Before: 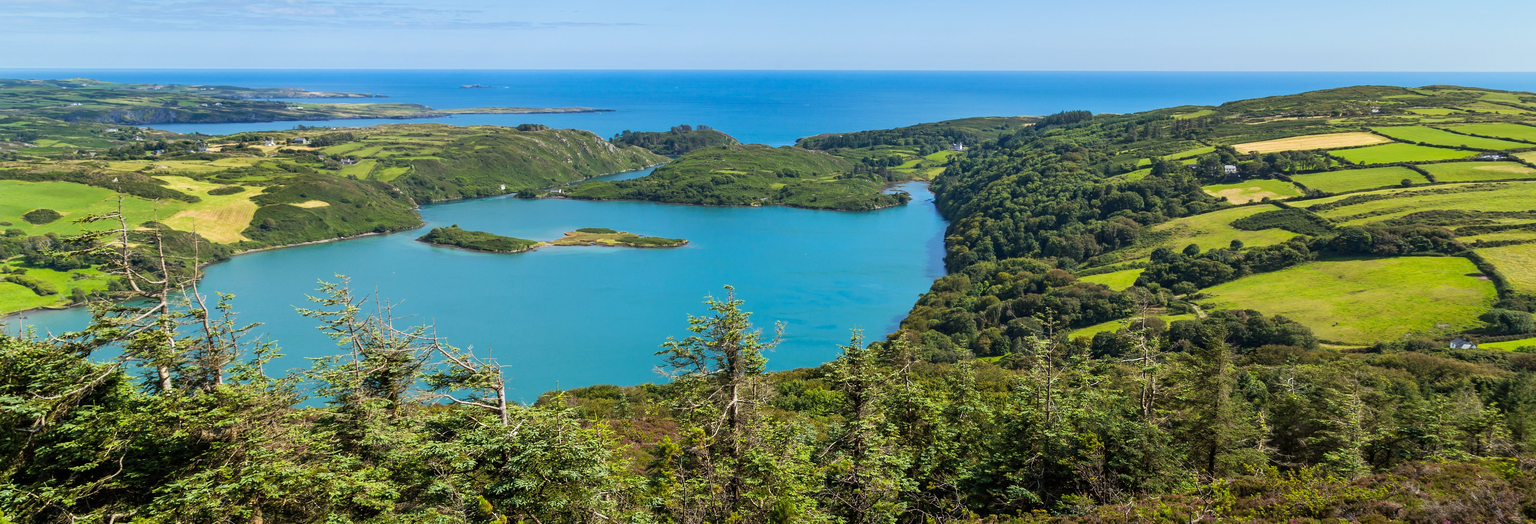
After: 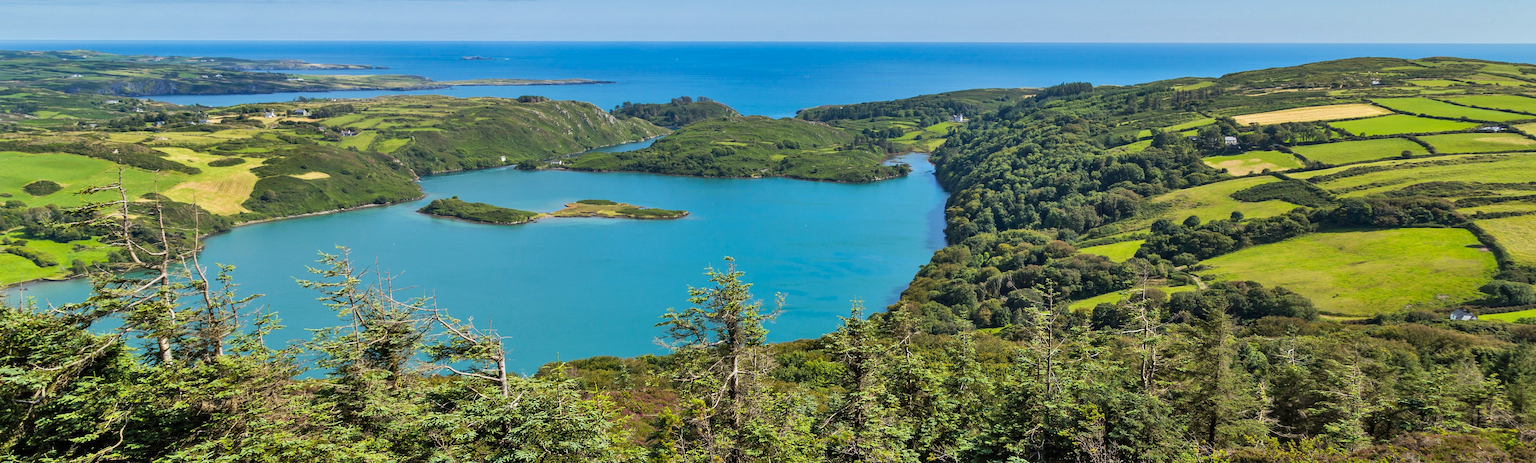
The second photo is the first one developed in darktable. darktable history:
crop and rotate: top 5.487%, bottom 5.886%
shadows and highlights: shadows 59.61, soften with gaussian
